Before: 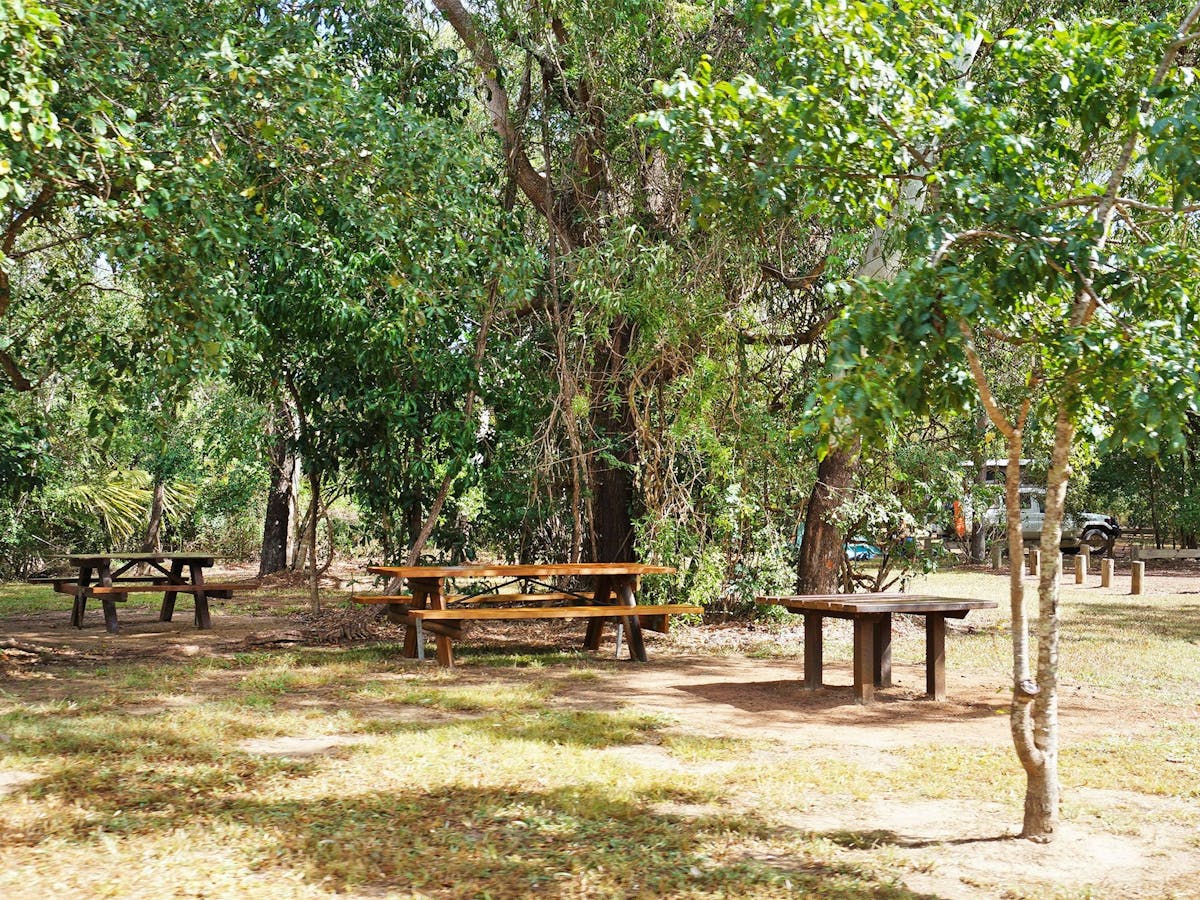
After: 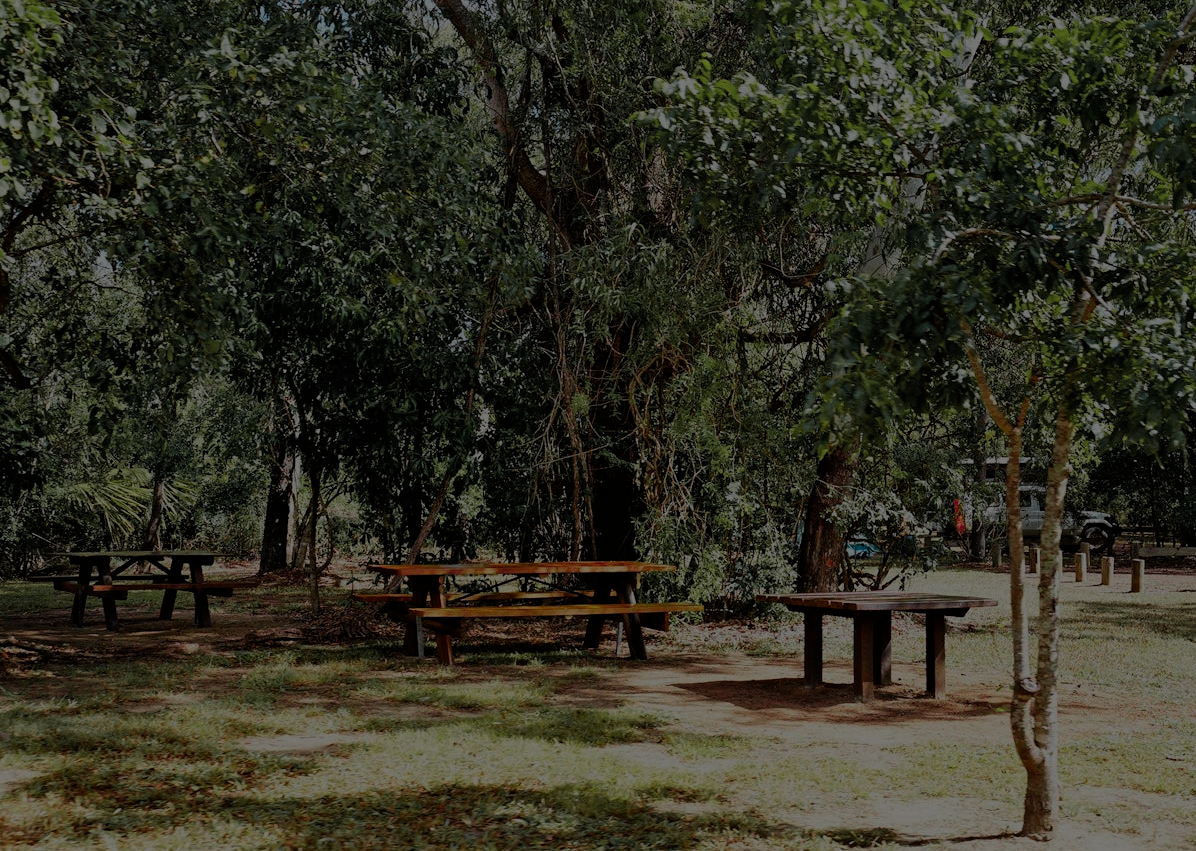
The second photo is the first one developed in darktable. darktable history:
color zones: curves: ch0 [(0, 0.533) (0.126, 0.533) (0.234, 0.533) (0.368, 0.357) (0.5, 0.5) (0.625, 0.5) (0.74, 0.637) (0.875, 0.5)]; ch1 [(0.004, 0.708) (0.129, 0.662) (0.25, 0.5) (0.375, 0.331) (0.496, 0.396) (0.625, 0.649) (0.739, 0.26) (0.875, 0.5) (1, 0.478)]; ch2 [(0, 0.409) (0.132, 0.403) (0.236, 0.558) (0.379, 0.448) (0.5, 0.5) (0.625, 0.5) (0.691, 0.39) (0.875, 0.5)], mix 26.07%
crop: top 0.293%, right 0.263%, bottom 5.107%
exposure: exposure -2.377 EV, compensate exposure bias true, compensate highlight preservation false
filmic rgb: black relative exposure -7.65 EV, white relative exposure 4.56 EV, threshold 5.98 EV, hardness 3.61, contrast 1.053, enable highlight reconstruction true
